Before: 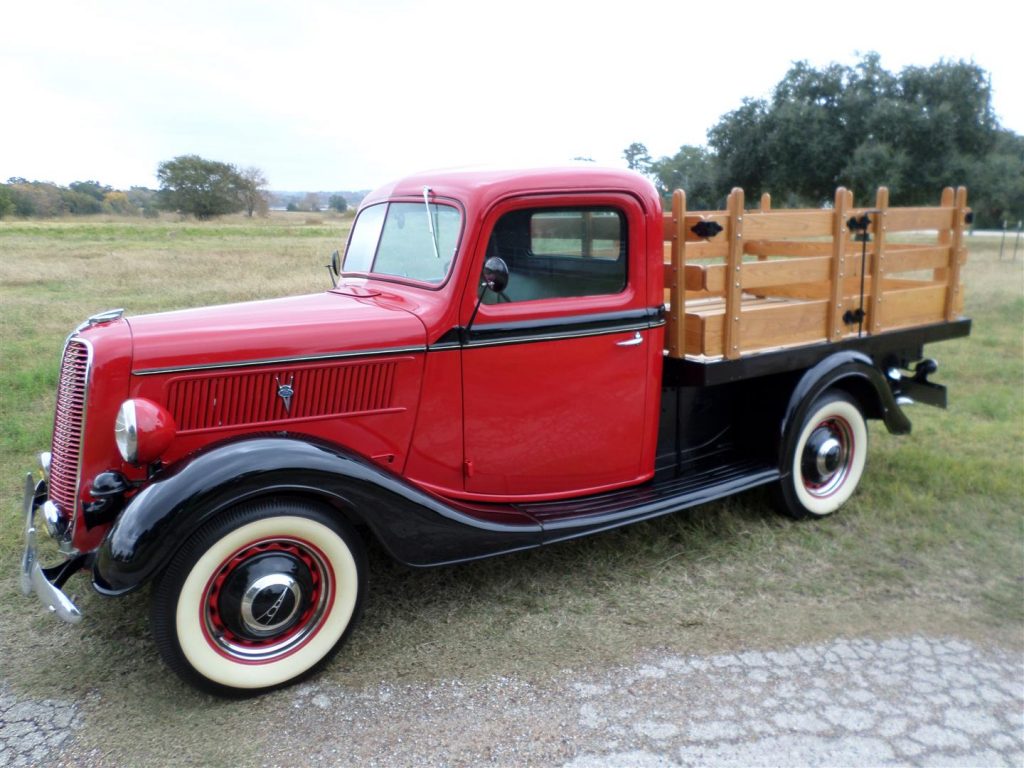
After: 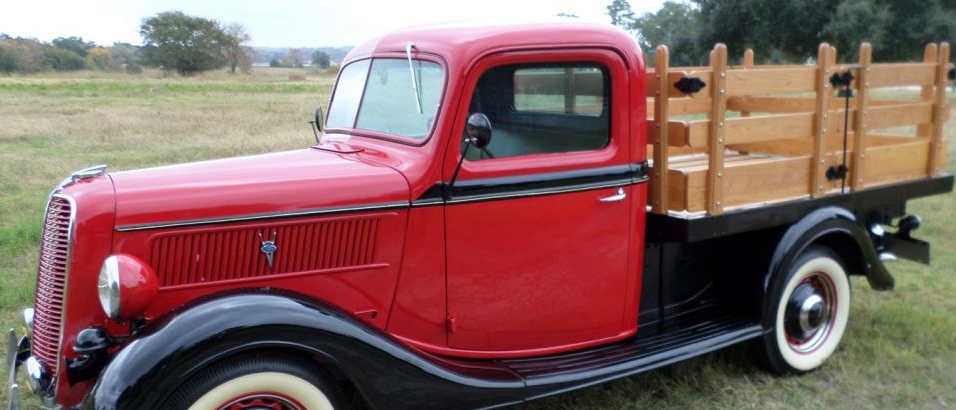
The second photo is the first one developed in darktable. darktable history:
crop: left 1.752%, top 18.817%, right 4.802%, bottom 27.784%
